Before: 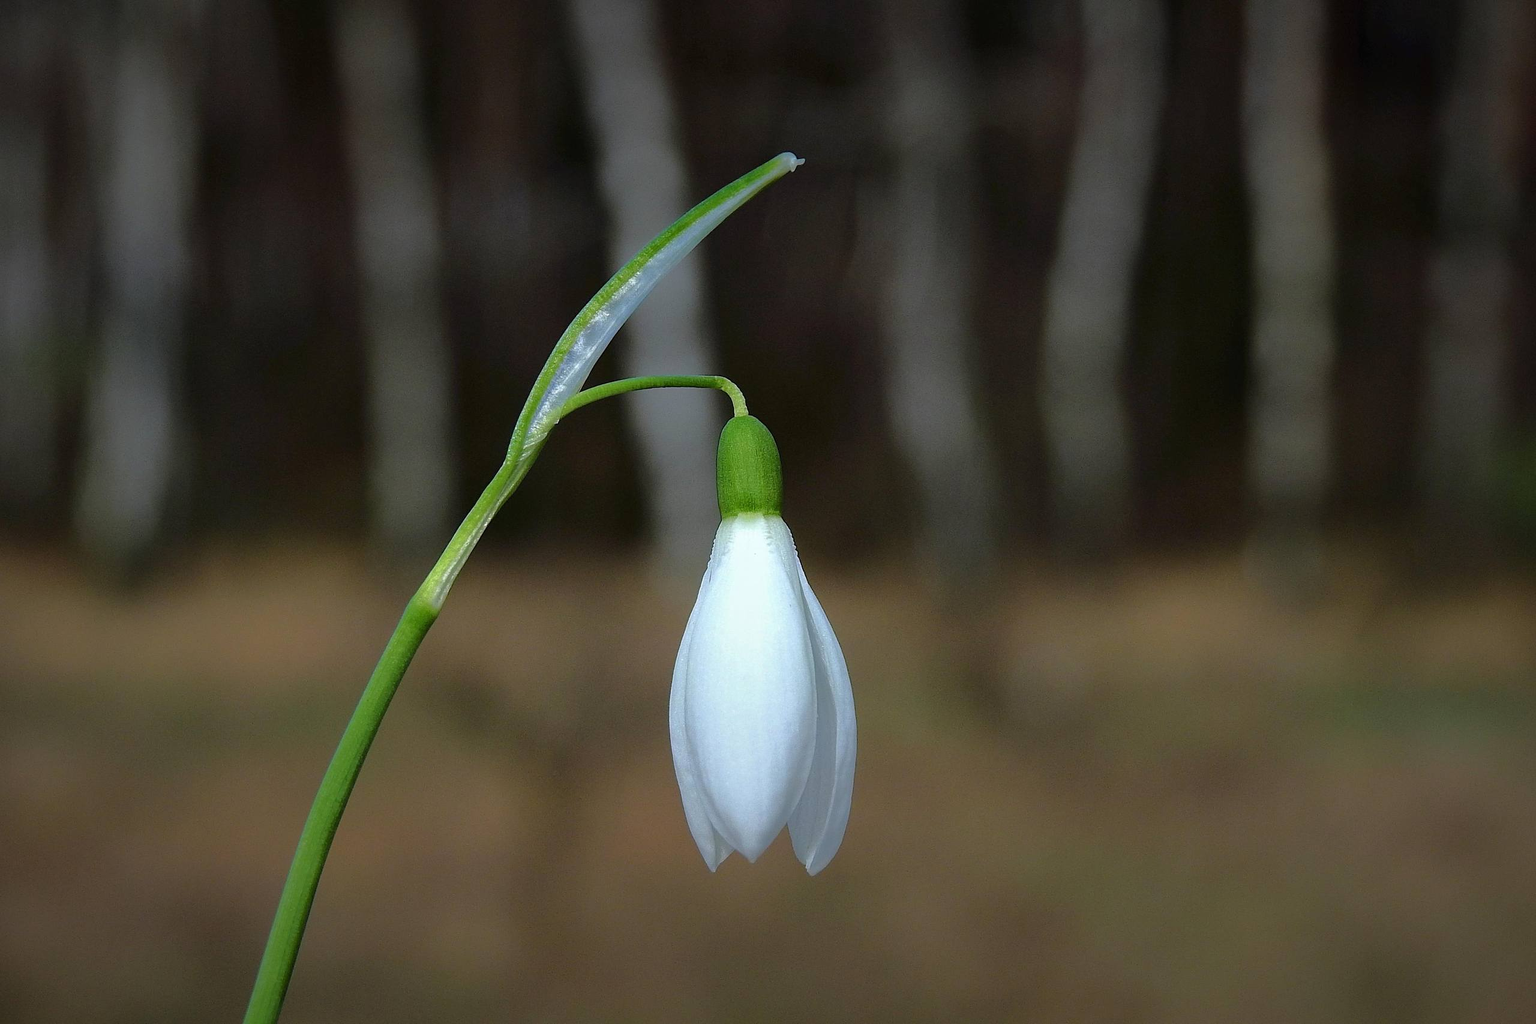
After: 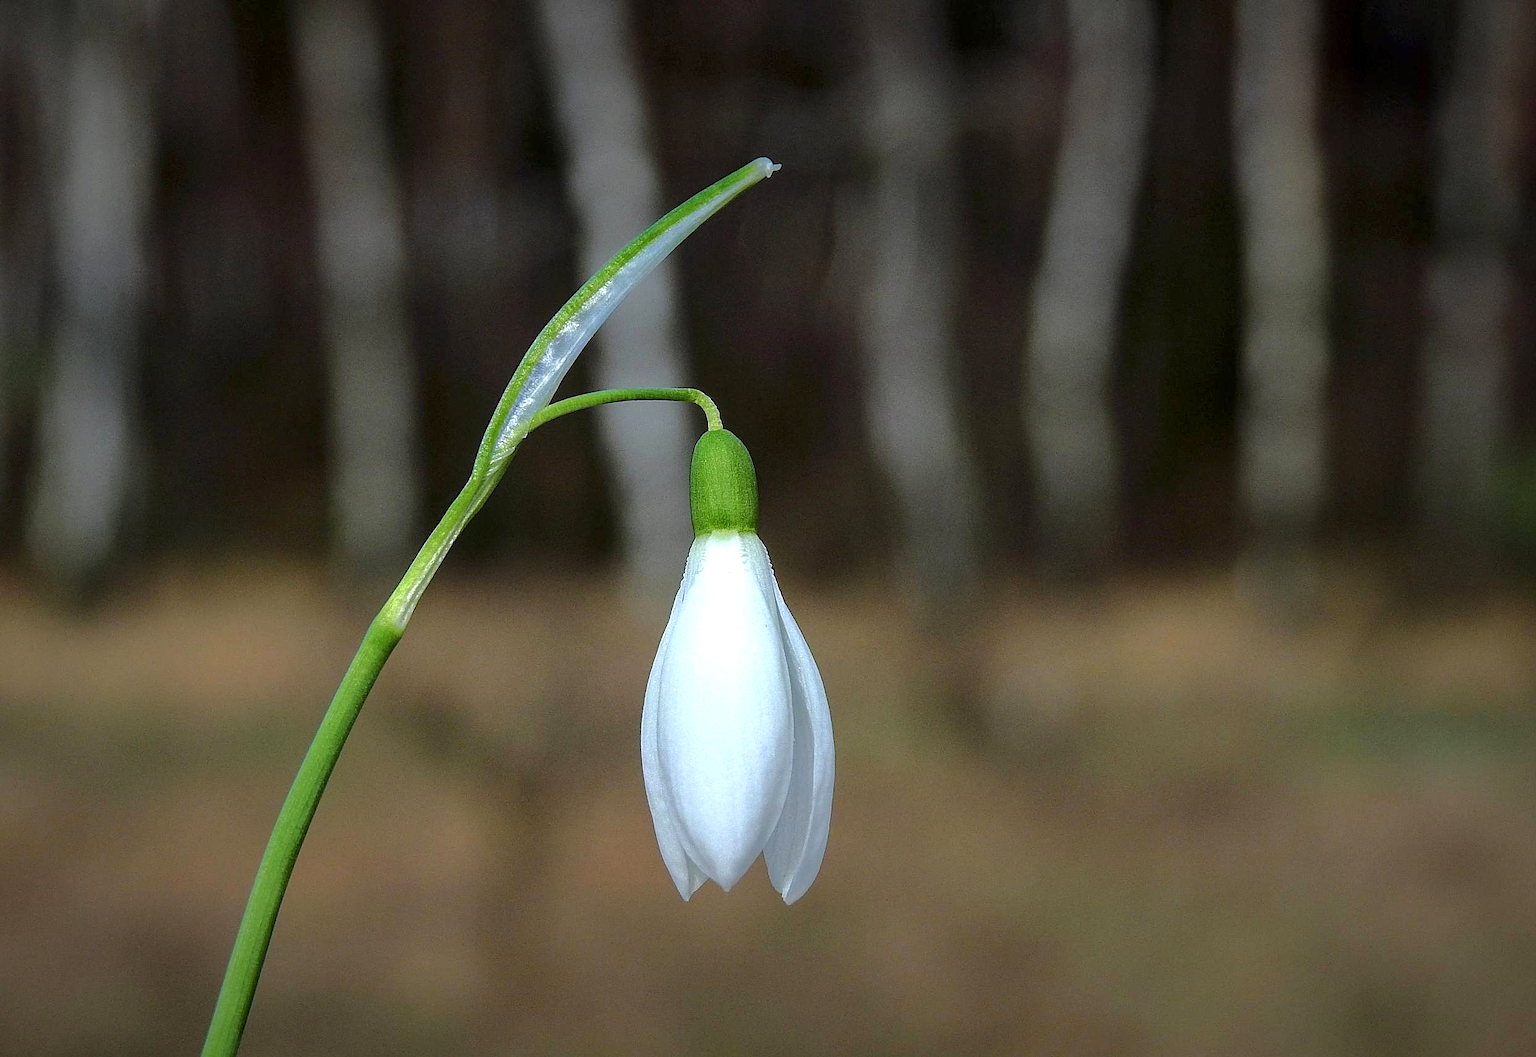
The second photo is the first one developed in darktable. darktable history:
exposure: exposure 0.376 EV, compensate highlight preservation false
sharpen: amount 0.2
crop and rotate: left 3.238%
local contrast: on, module defaults
